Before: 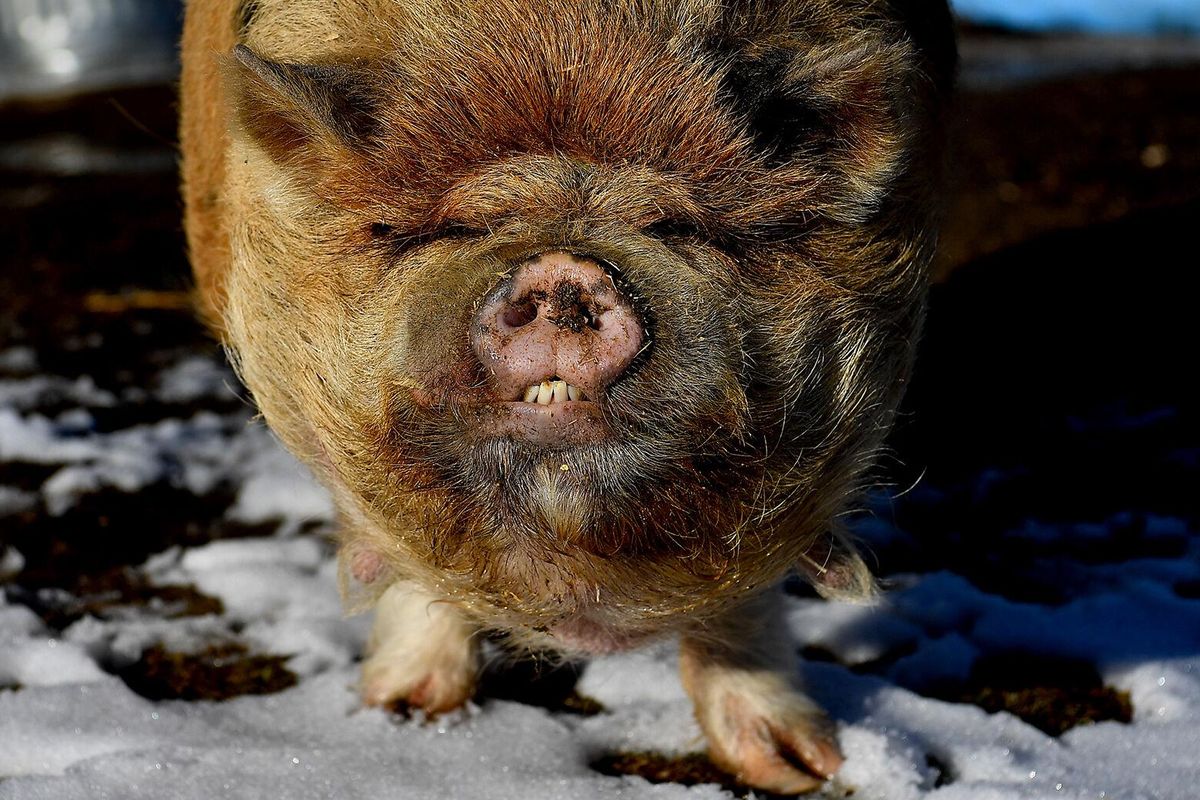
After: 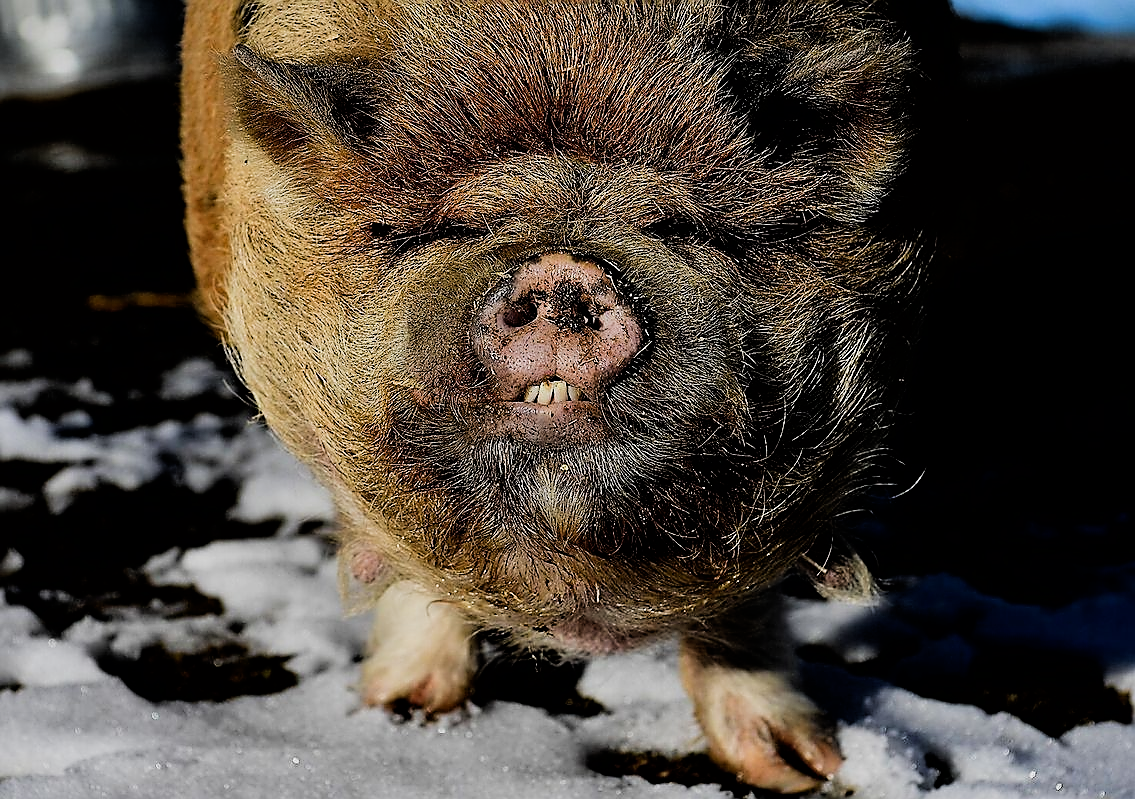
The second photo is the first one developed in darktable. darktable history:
crop and rotate: left 0%, right 5.348%
sharpen: radius 1.375, amount 1.25, threshold 0.848
filmic rgb: black relative exposure -5.1 EV, white relative exposure 3.99 EV, hardness 2.91, contrast 1.3, highlights saturation mix -31.04%
